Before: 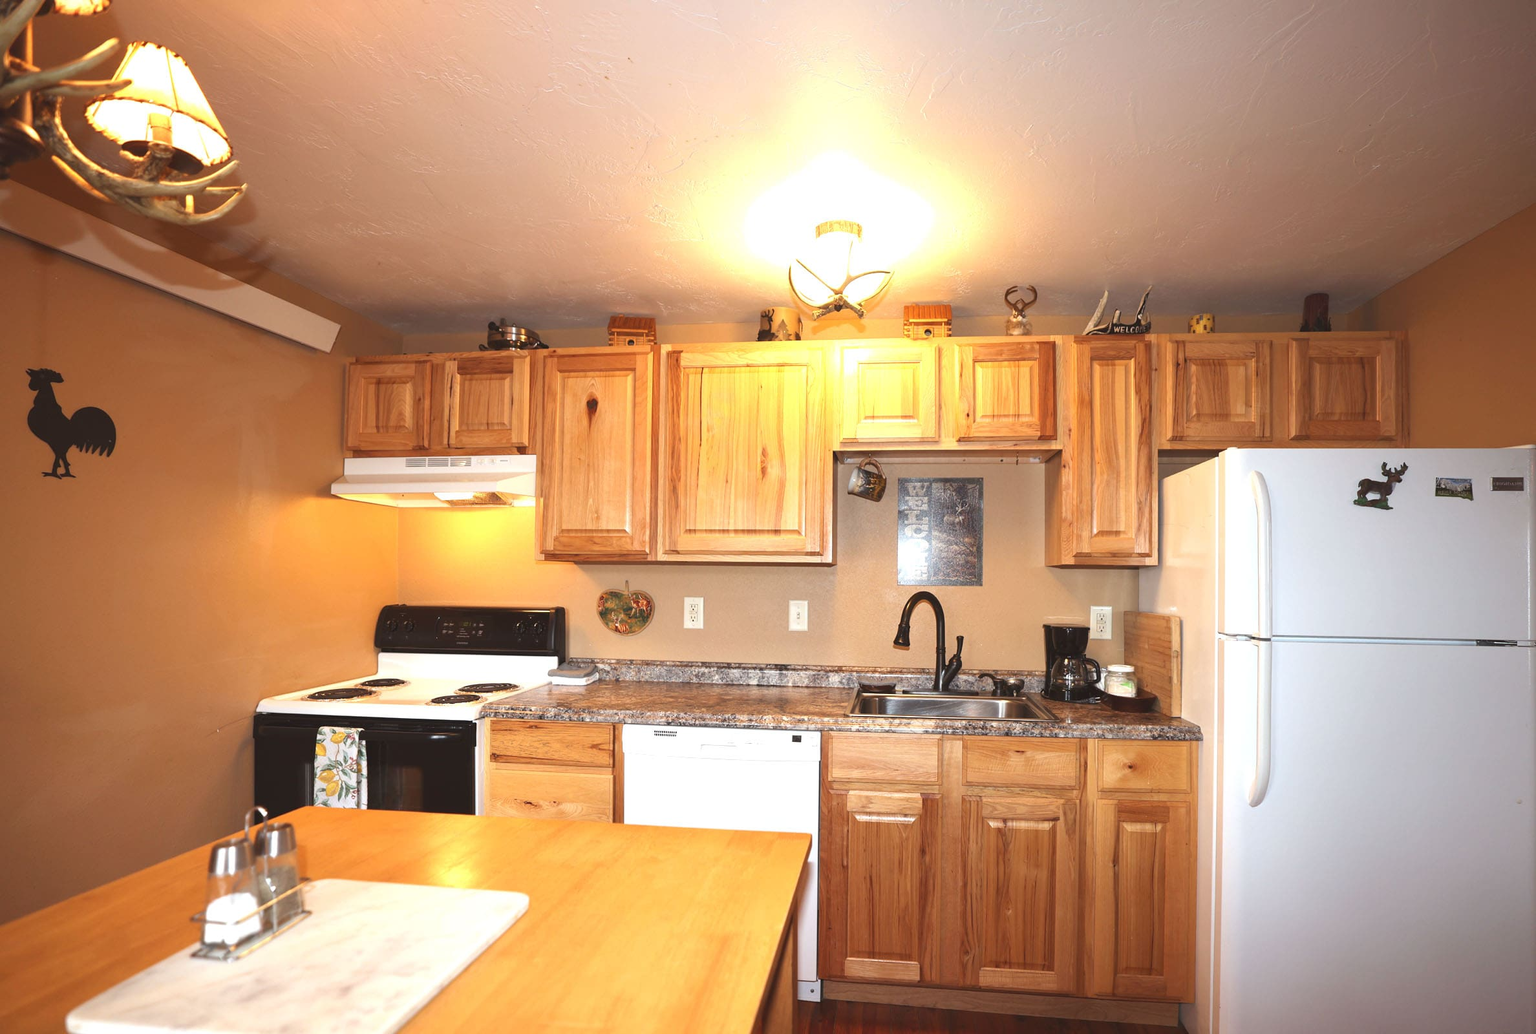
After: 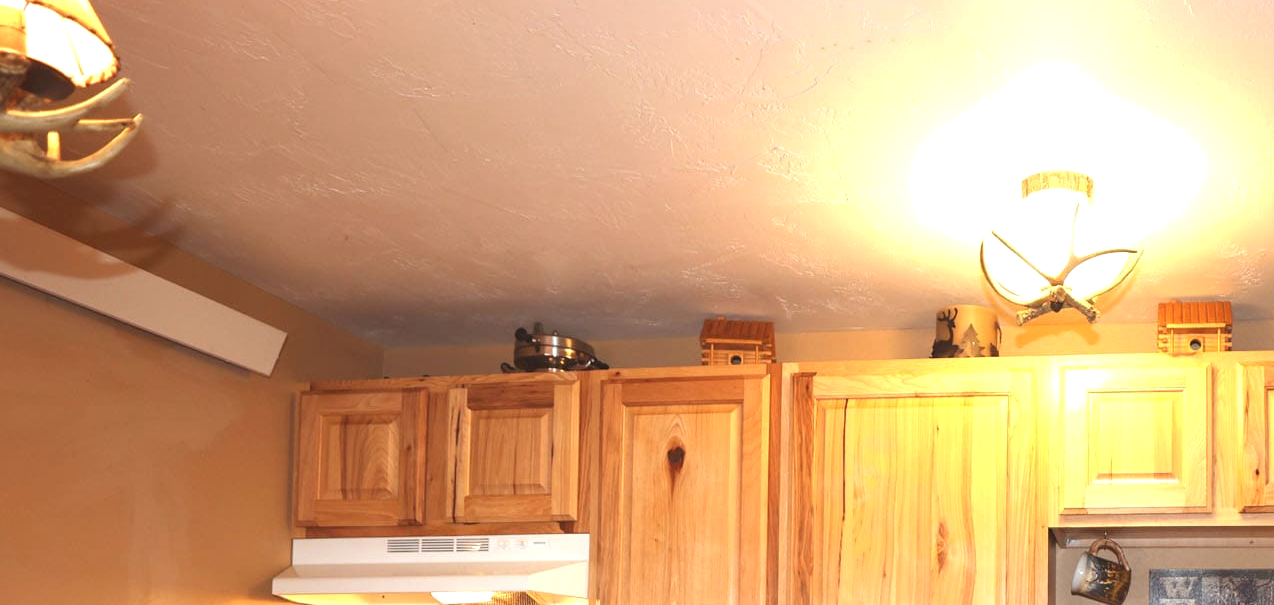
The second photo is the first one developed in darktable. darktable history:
crop: left 10.121%, top 10.631%, right 36.218%, bottom 51.526%
exposure: exposure 0.131 EV, compensate highlight preservation false
